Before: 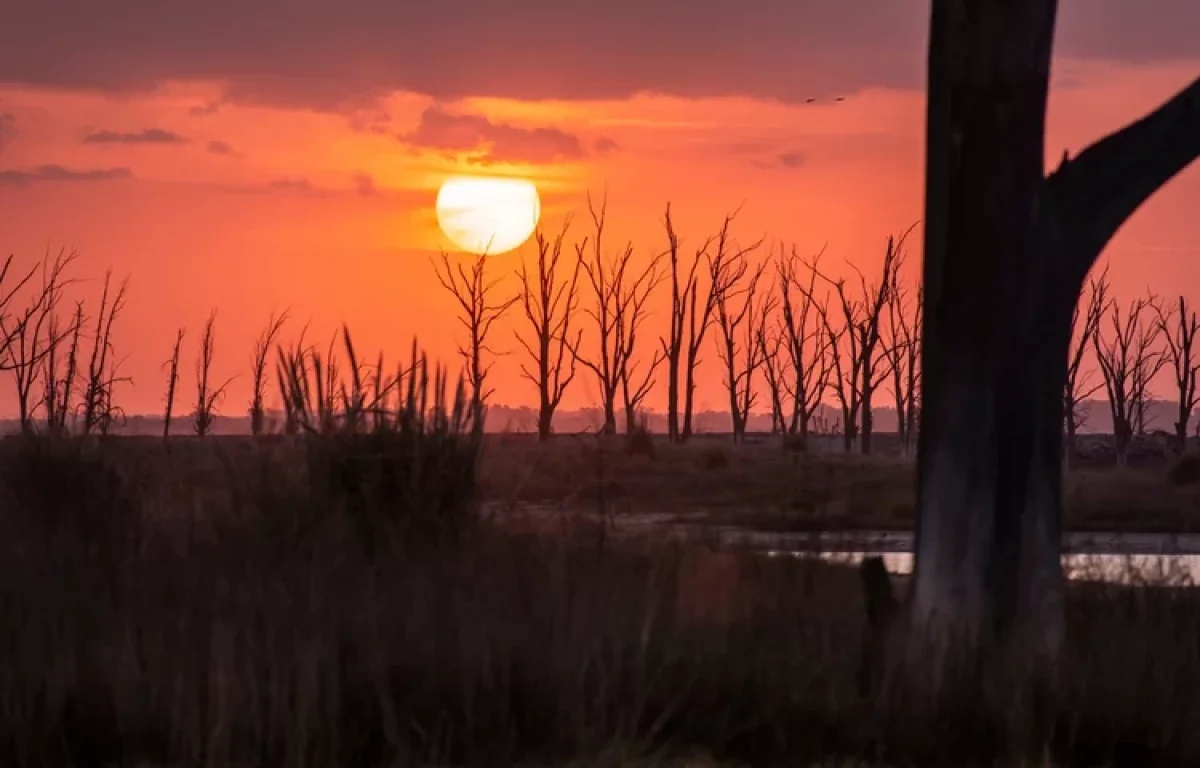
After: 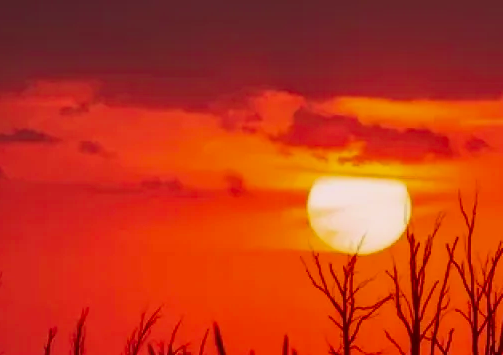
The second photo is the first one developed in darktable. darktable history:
color correction: highlights a* 7.34, highlights b* 4.37
contrast brightness saturation: contrast 0.13, brightness -0.24, saturation 0.14
rotate and perspective: crop left 0, crop top 0
crop and rotate: left 10.817%, top 0.062%, right 47.194%, bottom 53.626%
lowpass: radius 0.1, contrast 0.85, saturation 1.1, unbound 0
